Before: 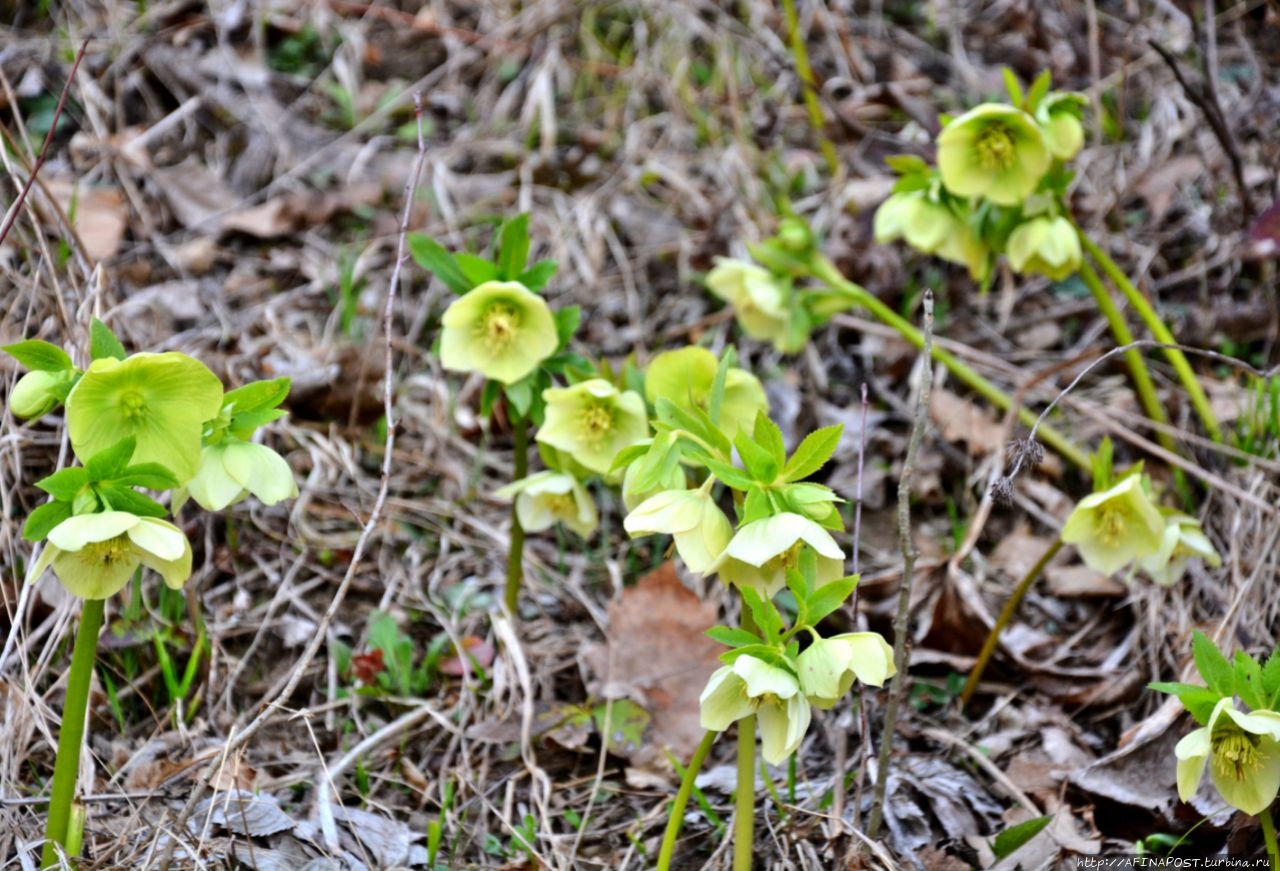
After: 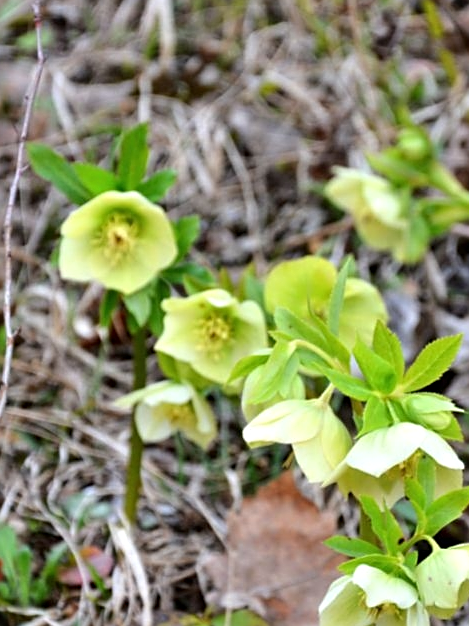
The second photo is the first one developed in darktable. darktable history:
shadows and highlights: shadows 13.89, white point adjustment 1.31, highlights -1.92, soften with gaussian
crop and rotate: left 29.829%, top 10.339%, right 33.525%, bottom 17.772%
sharpen: on, module defaults
